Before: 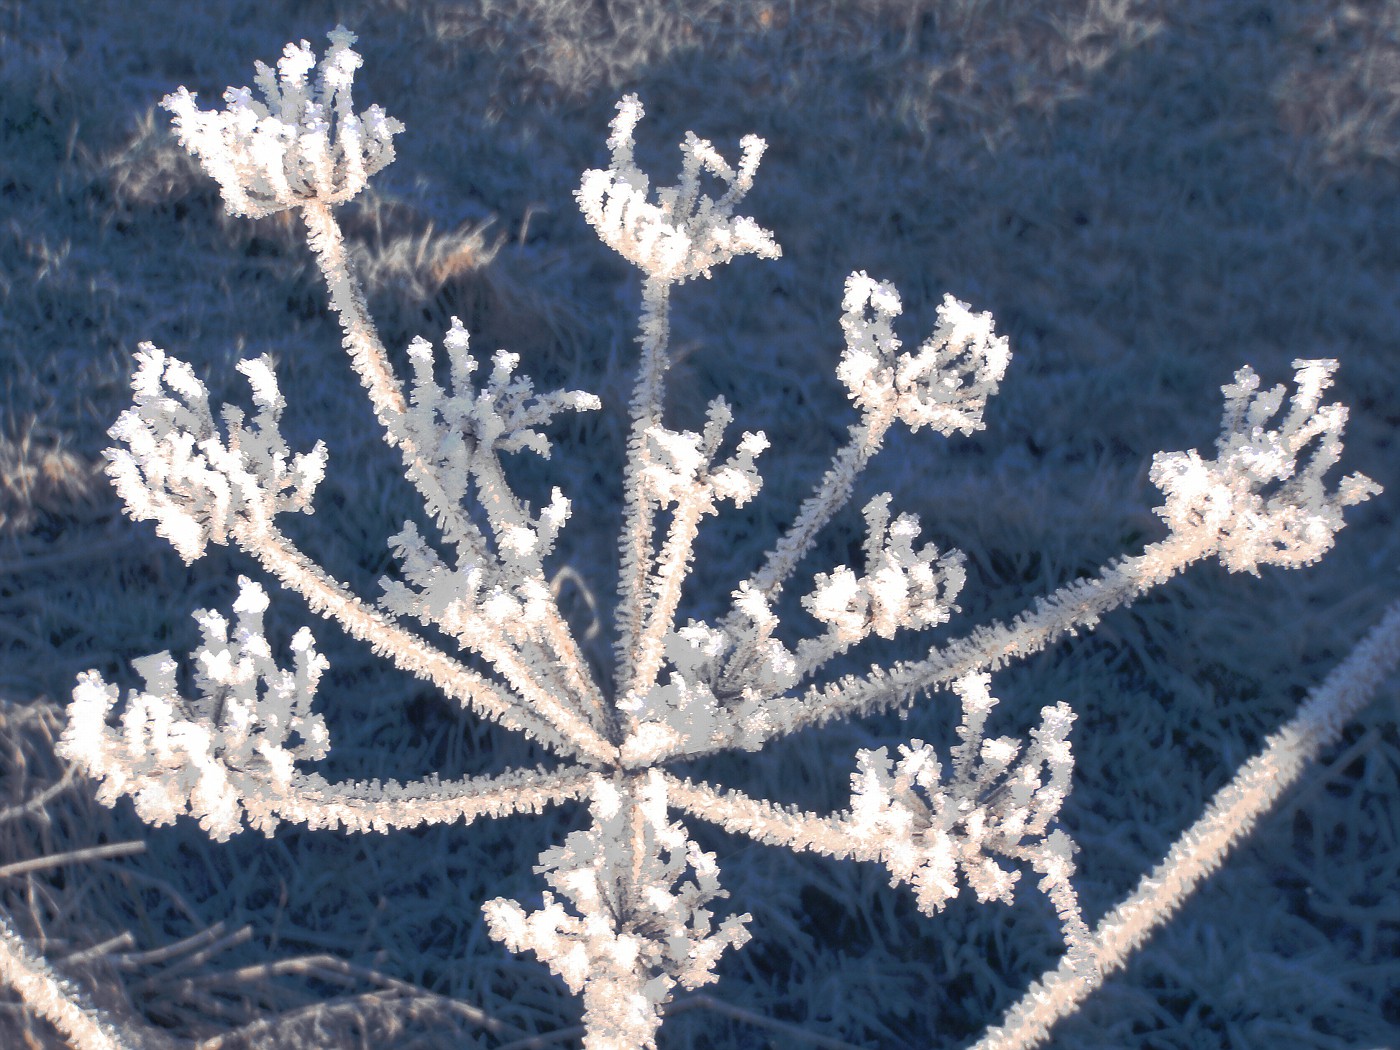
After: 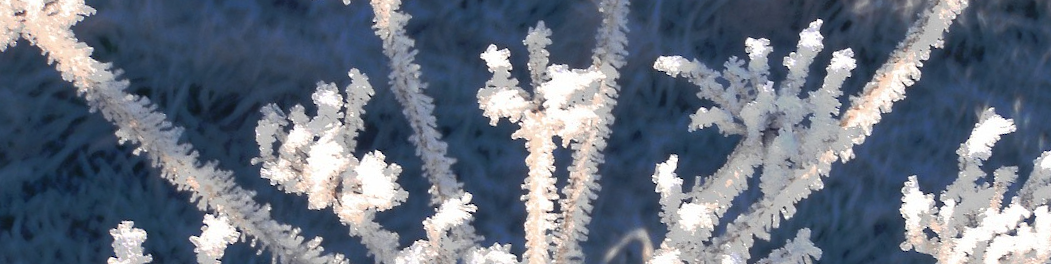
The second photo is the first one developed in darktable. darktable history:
crop and rotate: angle 16.12°, top 30.835%, bottom 35.653%
base curve: preserve colors none
